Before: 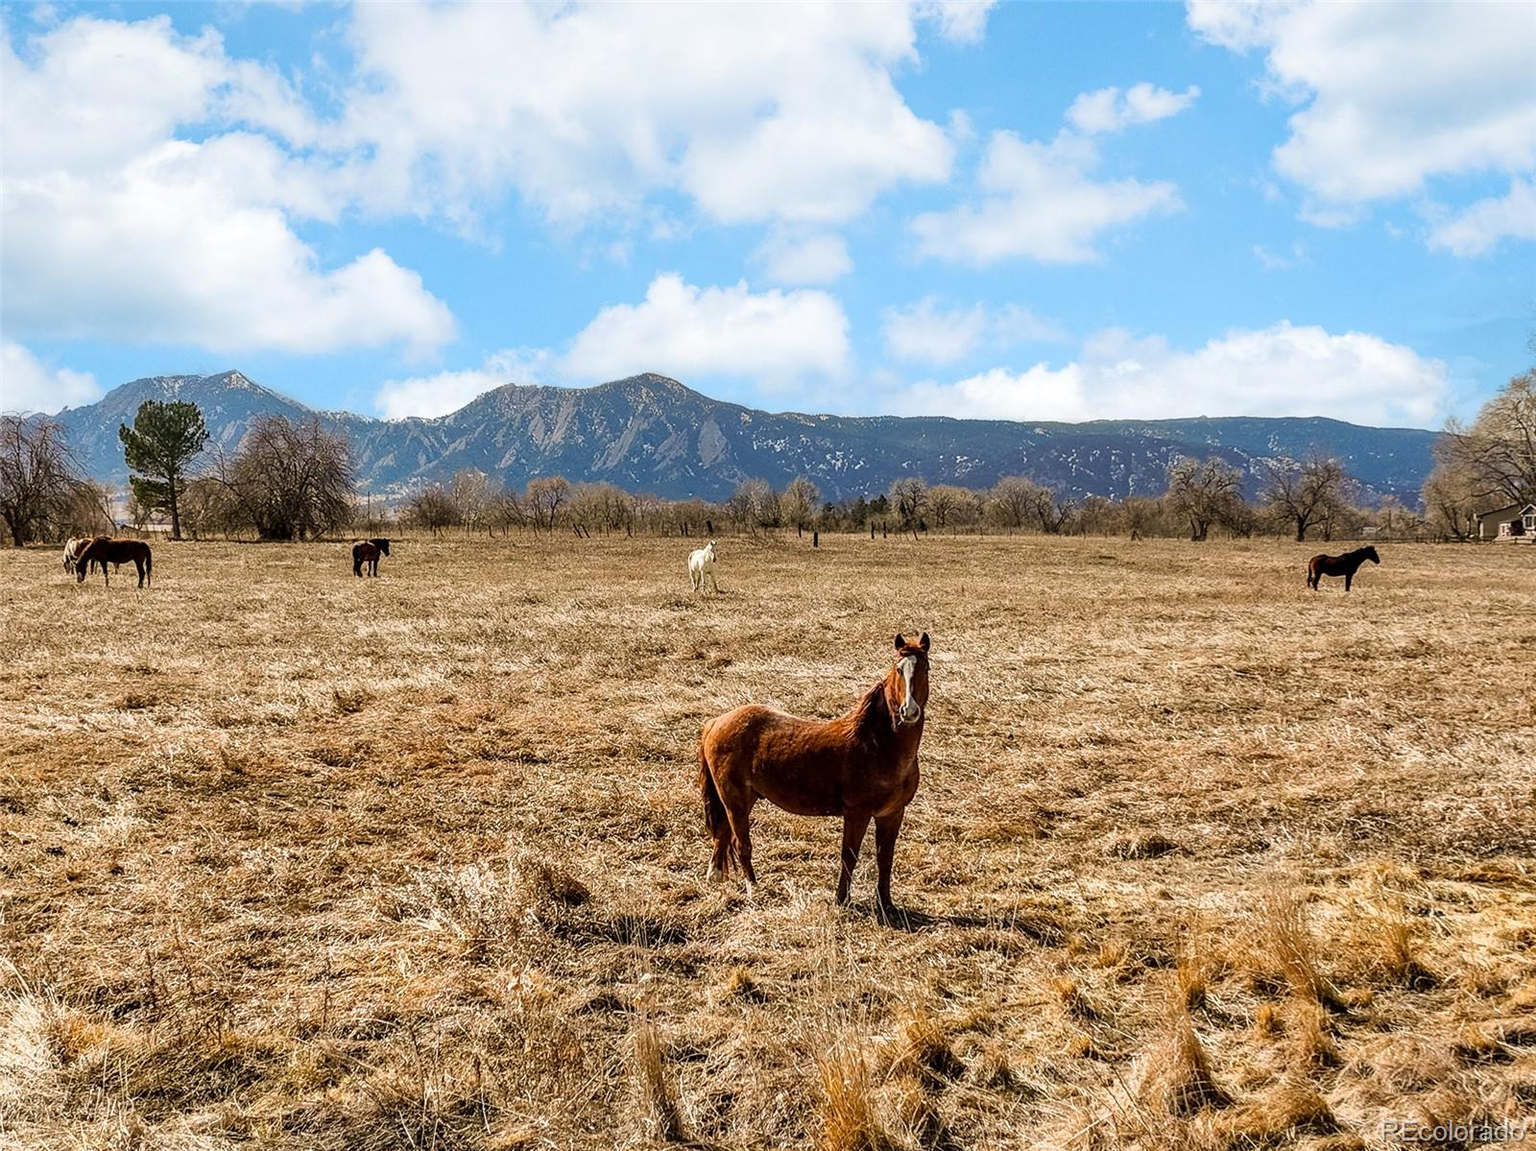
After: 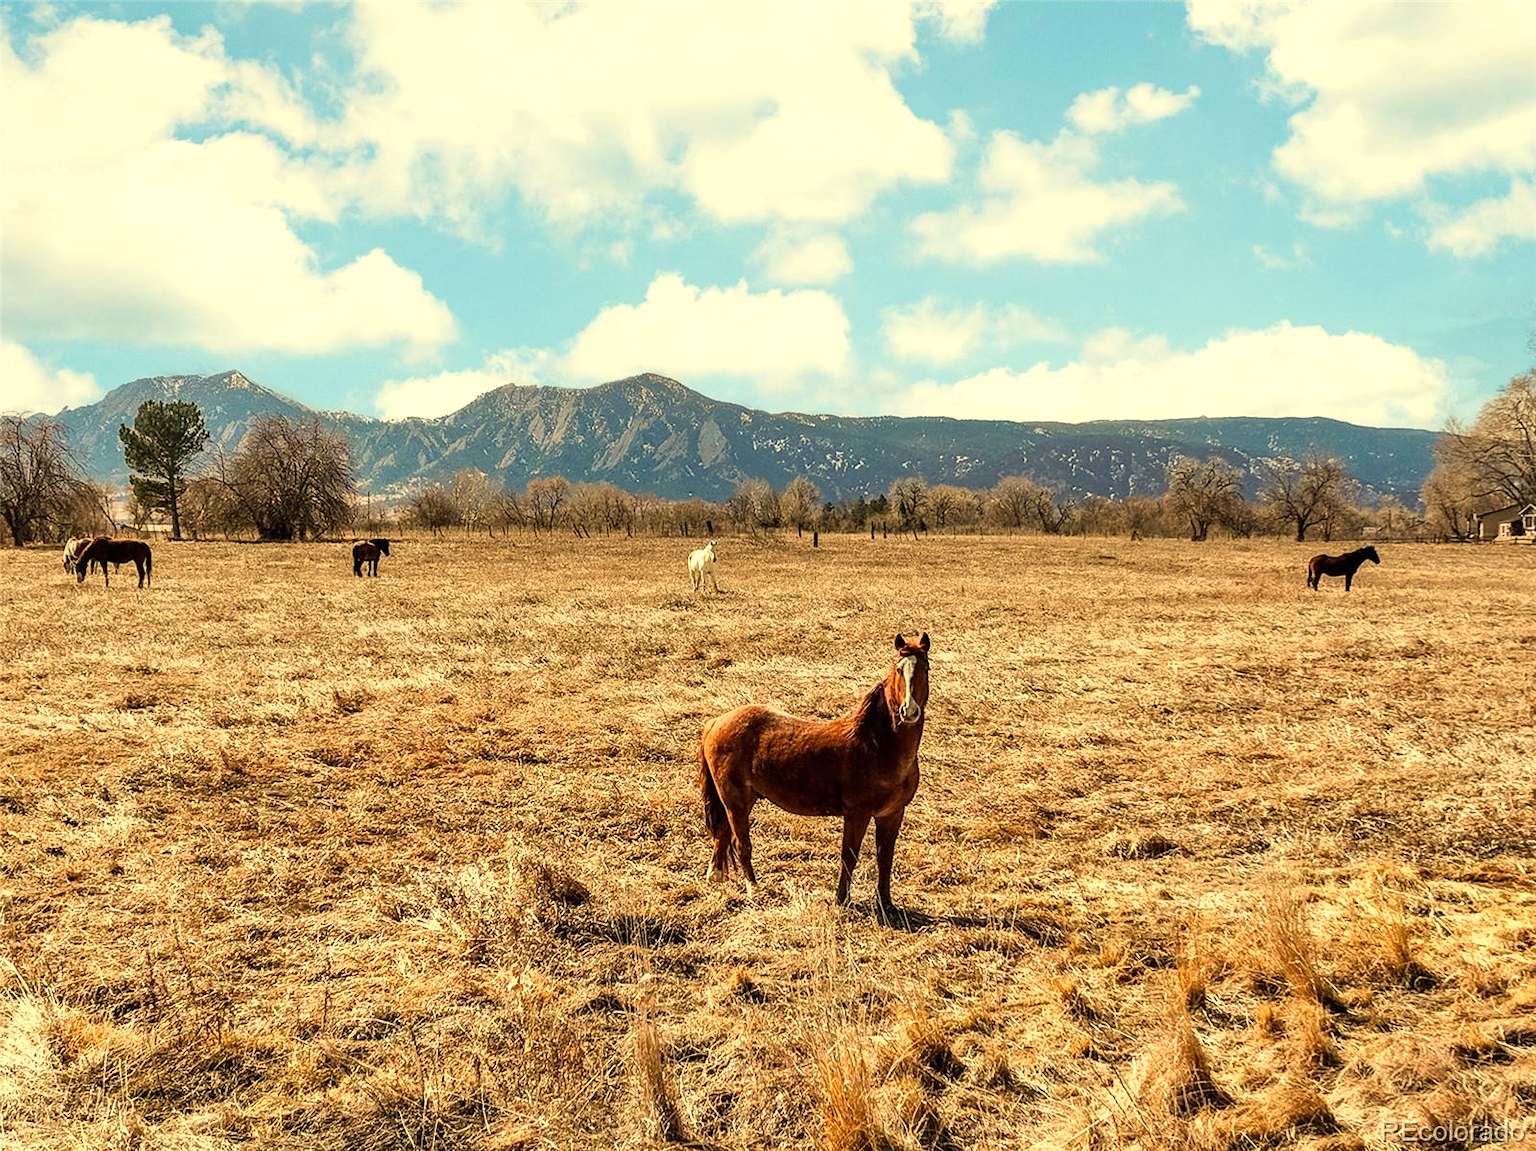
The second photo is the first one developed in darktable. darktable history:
white balance: red 1.08, blue 0.791
exposure: black level correction 0, exposure 0.3 EV, compensate highlight preservation false
